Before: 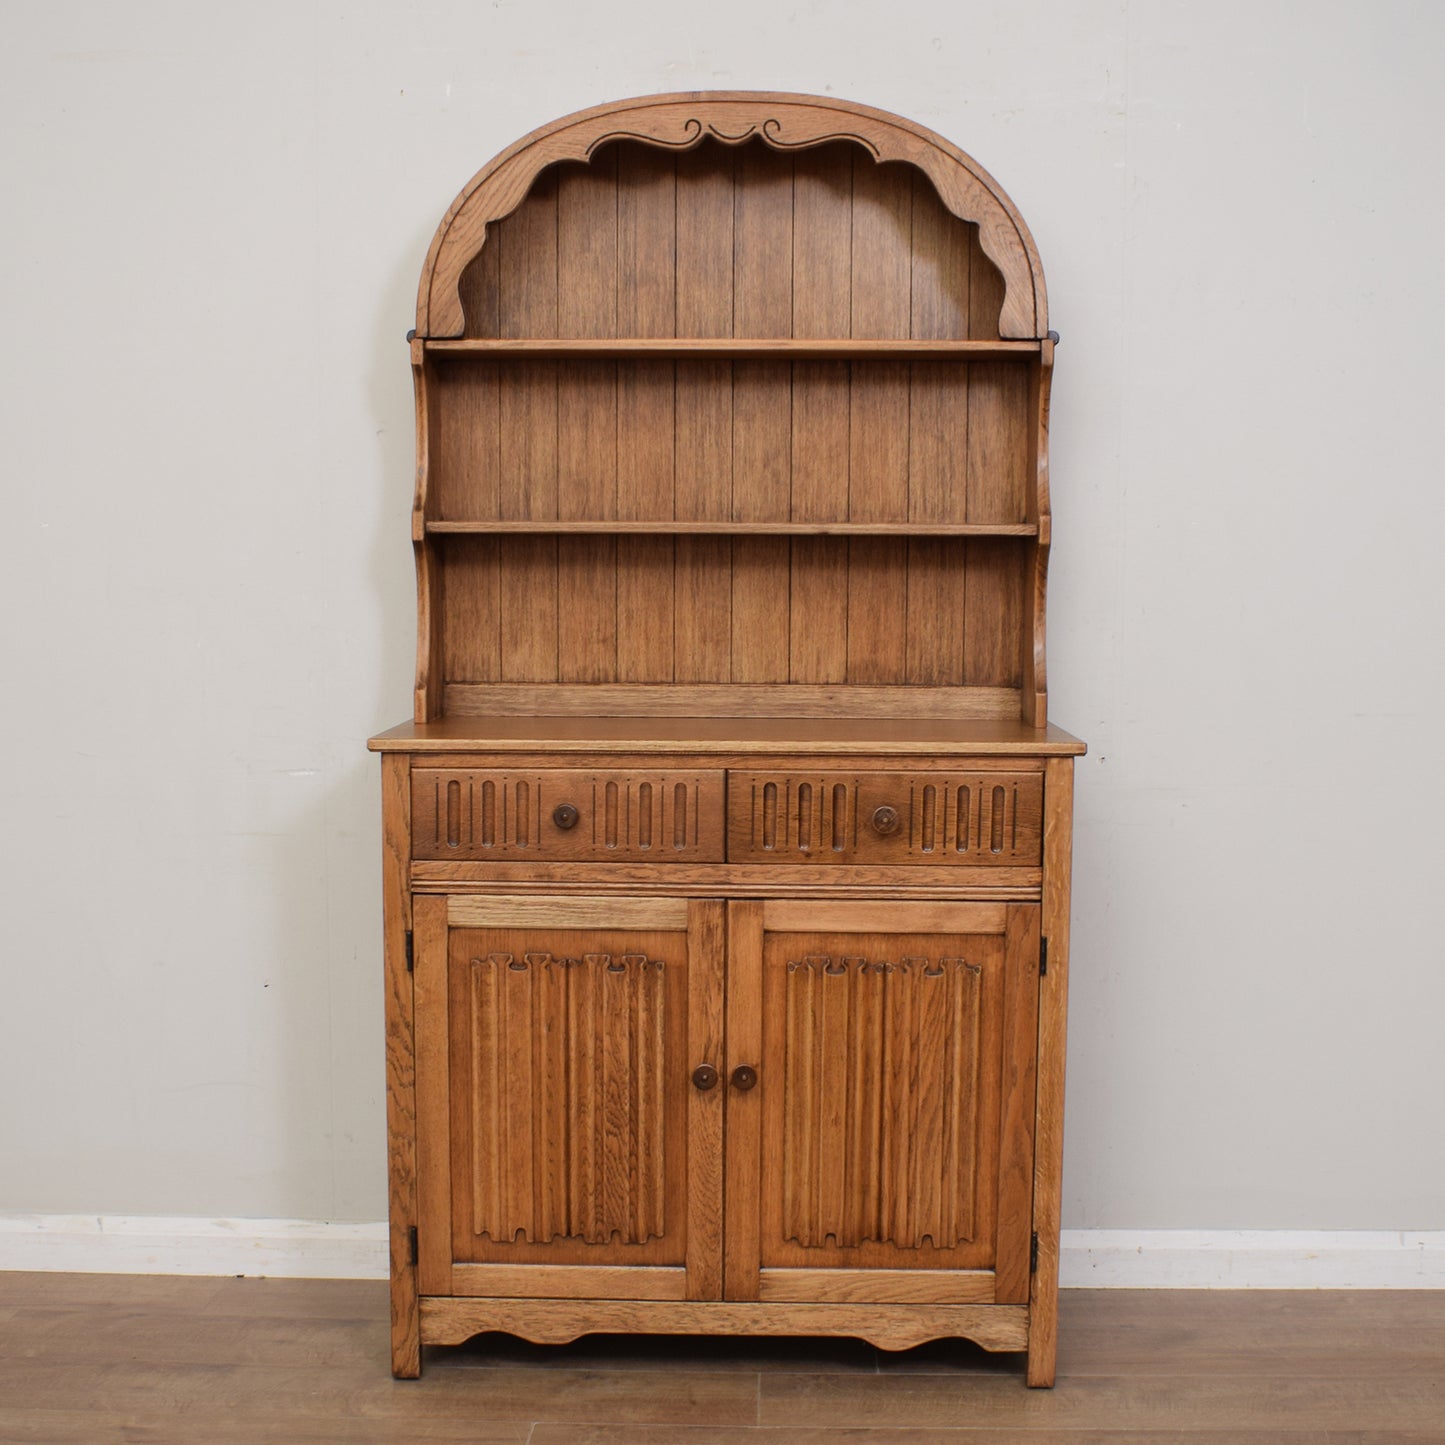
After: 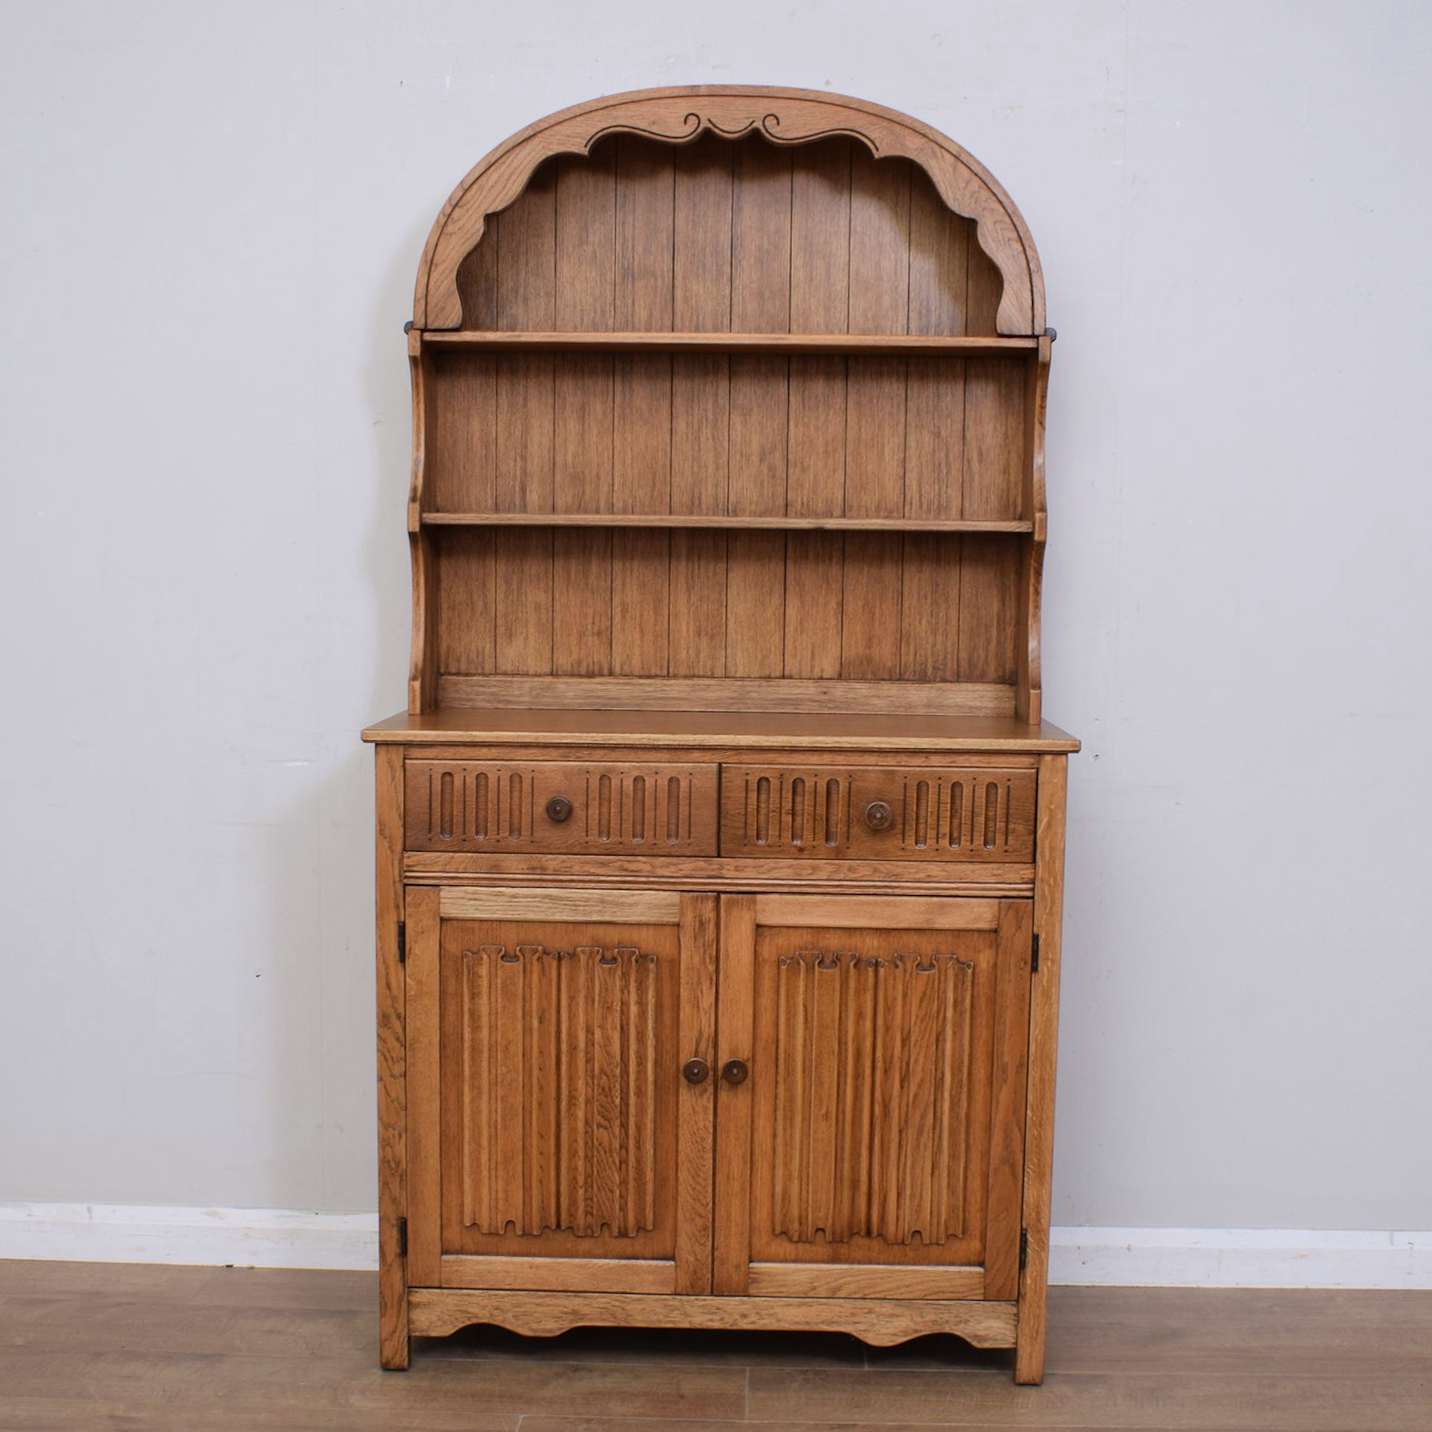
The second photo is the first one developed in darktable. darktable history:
white balance: red 0.984, blue 1.059
crop and rotate: angle -0.5°
